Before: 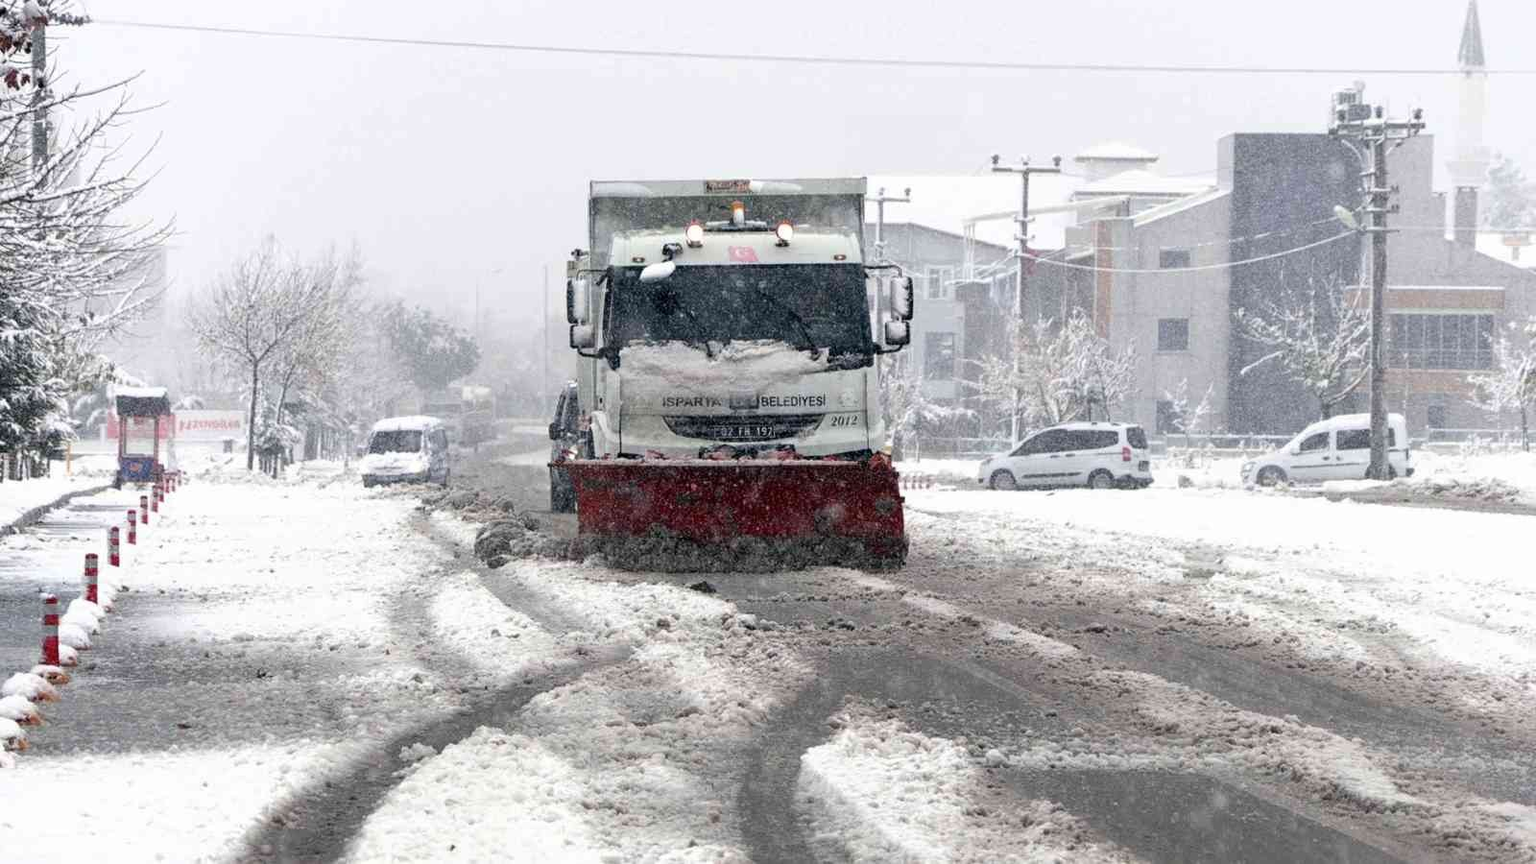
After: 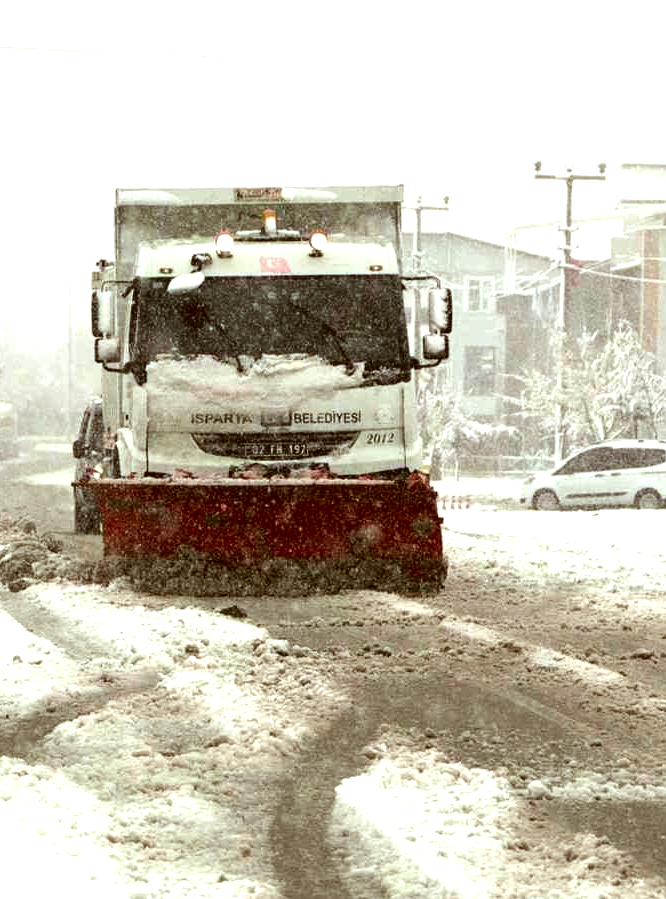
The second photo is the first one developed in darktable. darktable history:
crop: left 31.229%, right 27.105%
color correction: highlights a* -5.3, highlights b* 9.8, shadows a* 9.8, shadows b* 24.26
tone equalizer: -8 EV -0.417 EV, -7 EV -0.389 EV, -6 EV -0.333 EV, -5 EV -0.222 EV, -3 EV 0.222 EV, -2 EV 0.333 EV, -1 EV 0.389 EV, +0 EV 0.417 EV, edges refinement/feathering 500, mask exposure compensation -1.57 EV, preserve details no
exposure: exposure 0.217 EV, compensate highlight preservation false
